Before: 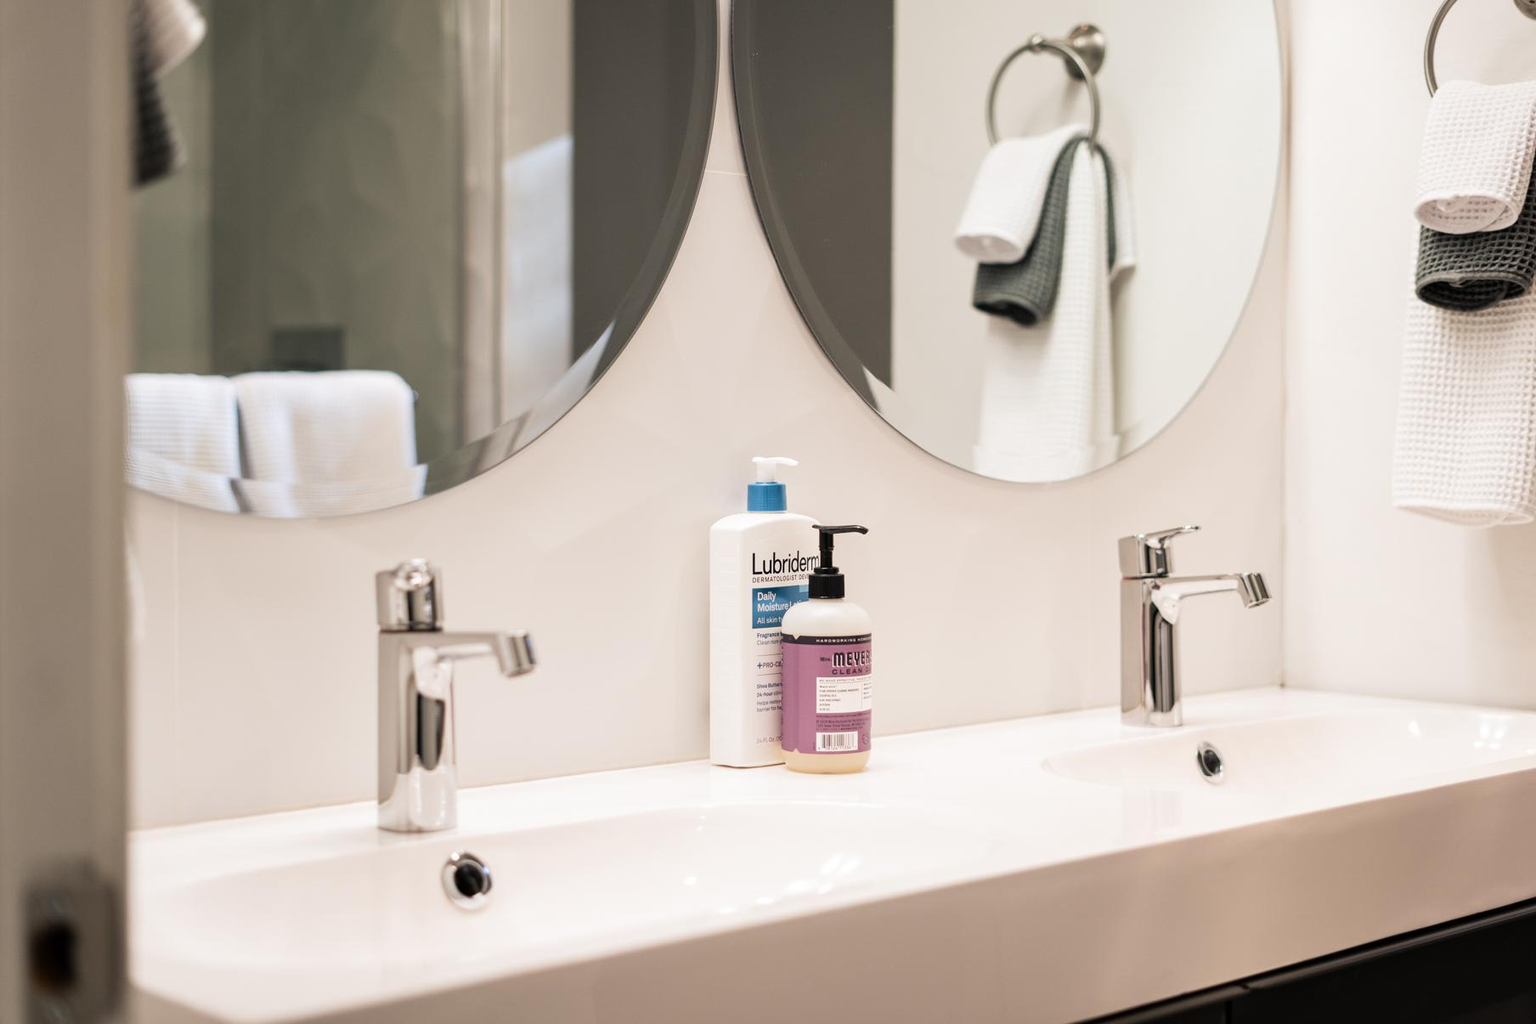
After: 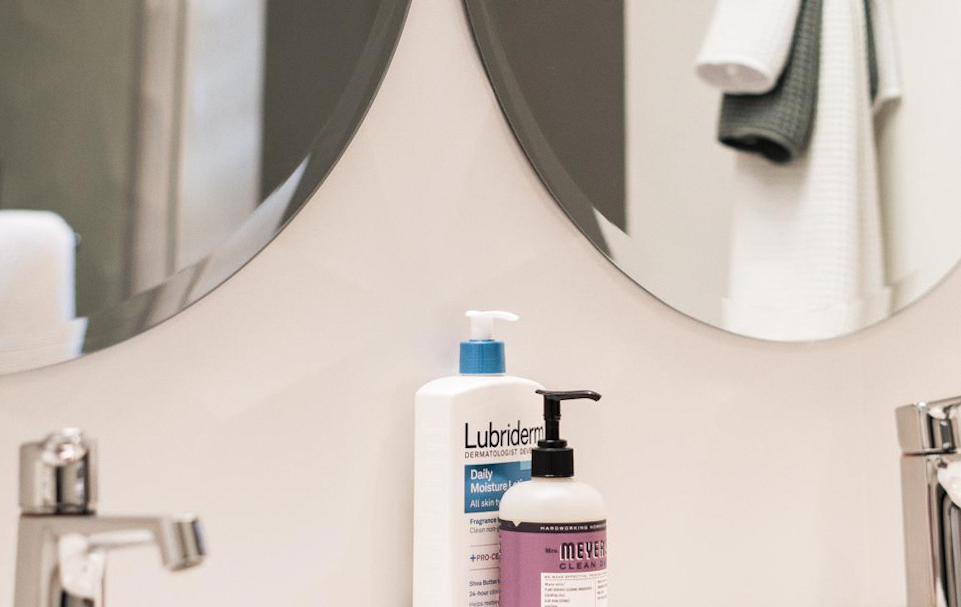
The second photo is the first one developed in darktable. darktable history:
crop: left 20.932%, top 15.471%, right 21.848%, bottom 34.081%
grain: coarseness 0.09 ISO, strength 10%
rotate and perspective: rotation 0.215°, lens shift (vertical) -0.139, crop left 0.069, crop right 0.939, crop top 0.002, crop bottom 0.996
